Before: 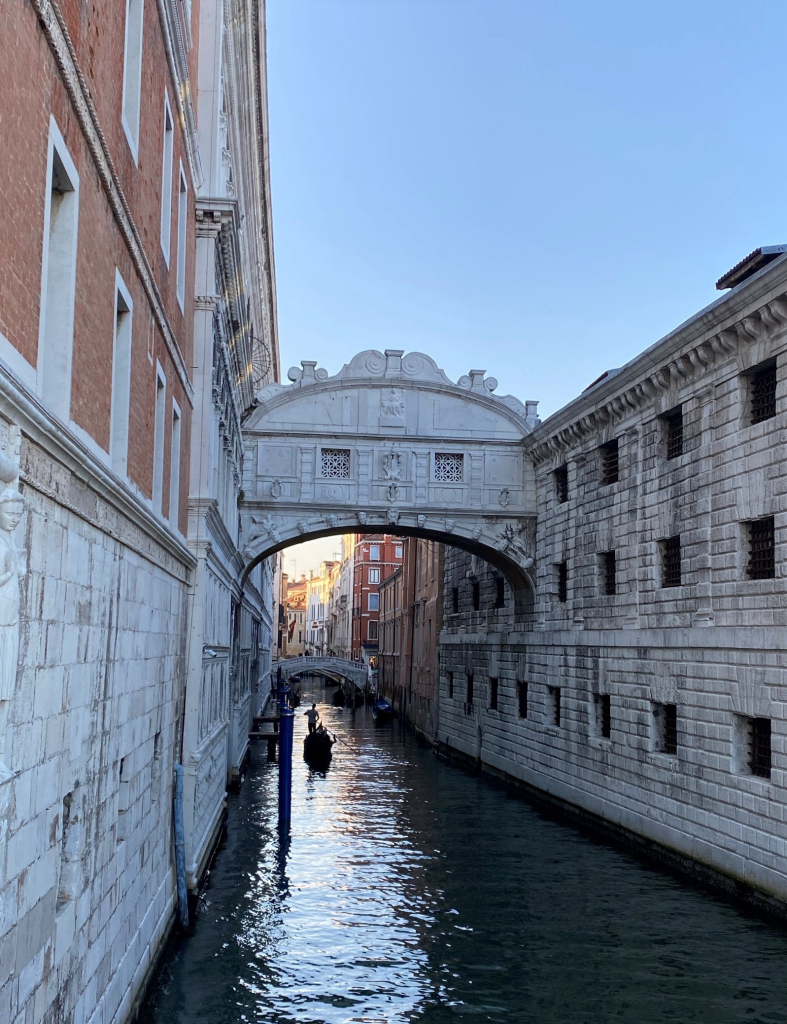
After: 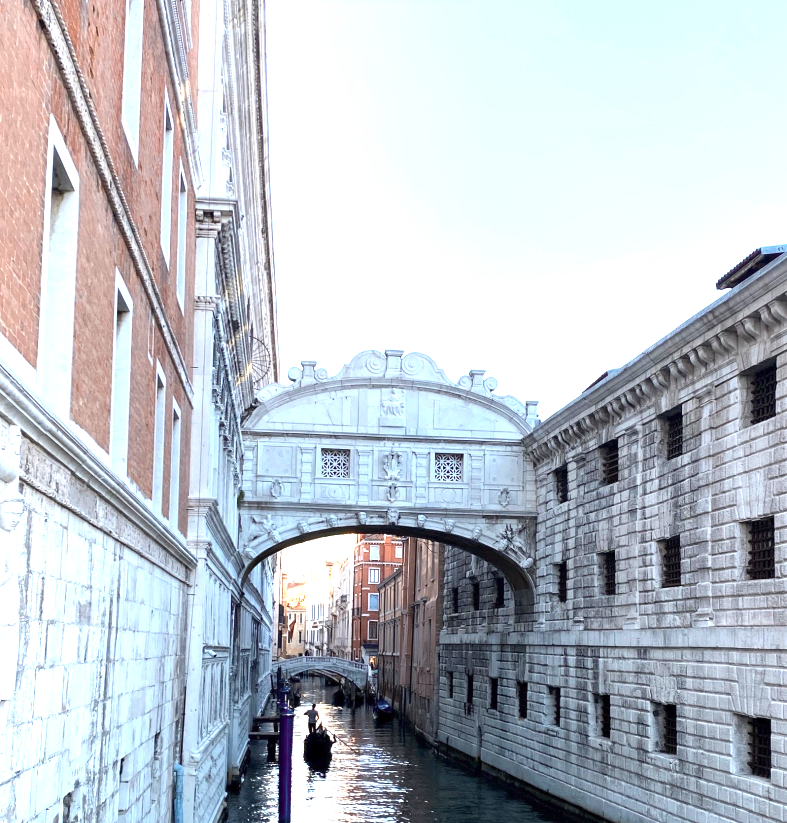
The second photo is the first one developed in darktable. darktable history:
color zones: curves: ch0 [(0.018, 0.548) (0.197, 0.654) (0.425, 0.447) (0.605, 0.658) (0.732, 0.579)]; ch1 [(0.105, 0.531) (0.224, 0.531) (0.386, 0.39) (0.618, 0.456) (0.732, 0.456) (0.956, 0.421)]; ch2 [(0.039, 0.583) (0.215, 0.465) (0.399, 0.544) (0.465, 0.548) (0.614, 0.447) (0.724, 0.43) (0.882, 0.623) (0.956, 0.632)]
crop: bottom 19.589%
exposure: exposure 1.152 EV, compensate highlight preservation false
